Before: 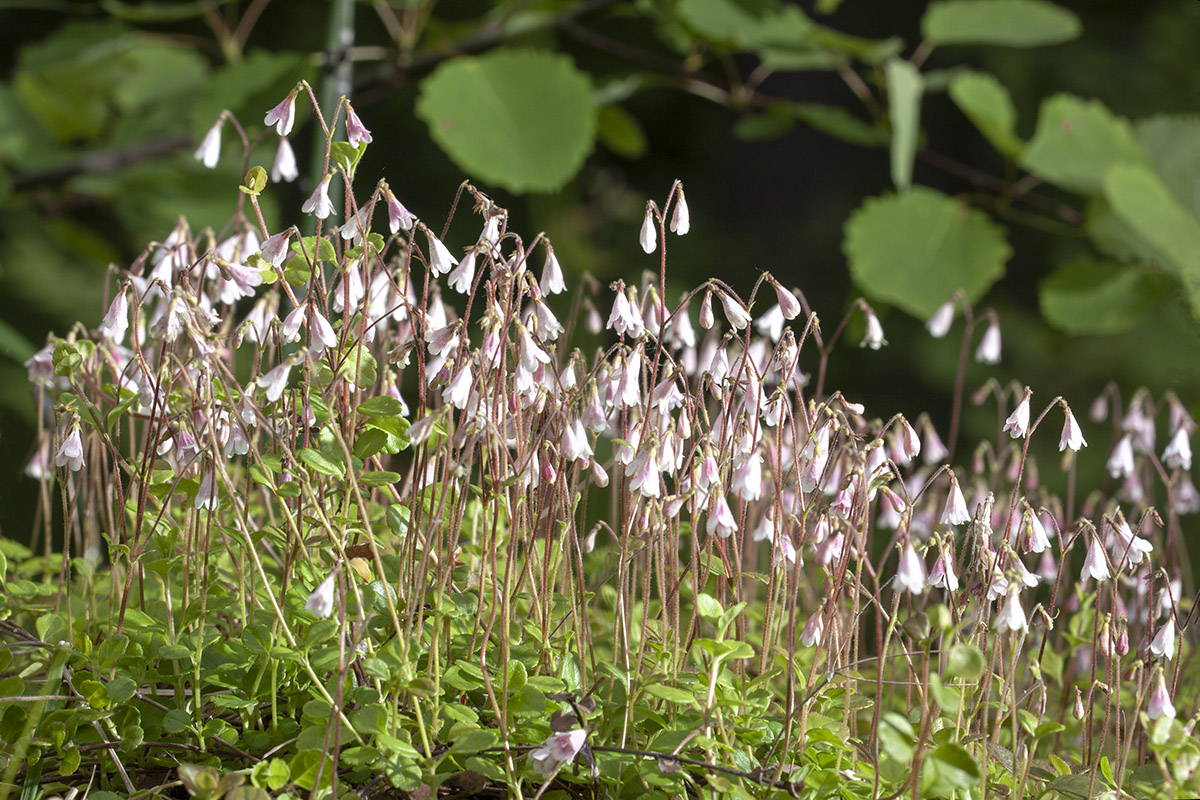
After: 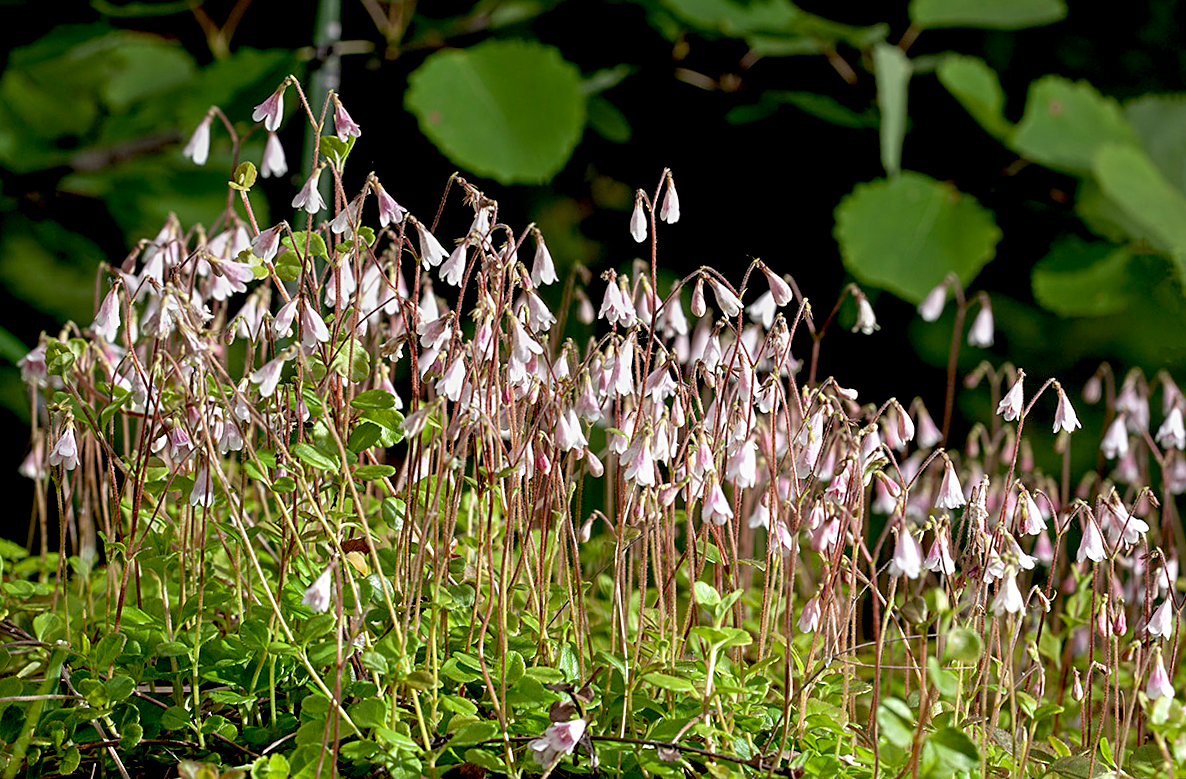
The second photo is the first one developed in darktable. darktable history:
graduated density: rotation -0.352°, offset 57.64
sharpen: on, module defaults
rotate and perspective: rotation -1°, crop left 0.011, crop right 0.989, crop top 0.025, crop bottom 0.975
exposure: black level correction 0.025, exposure 0.182 EV, compensate highlight preservation false
